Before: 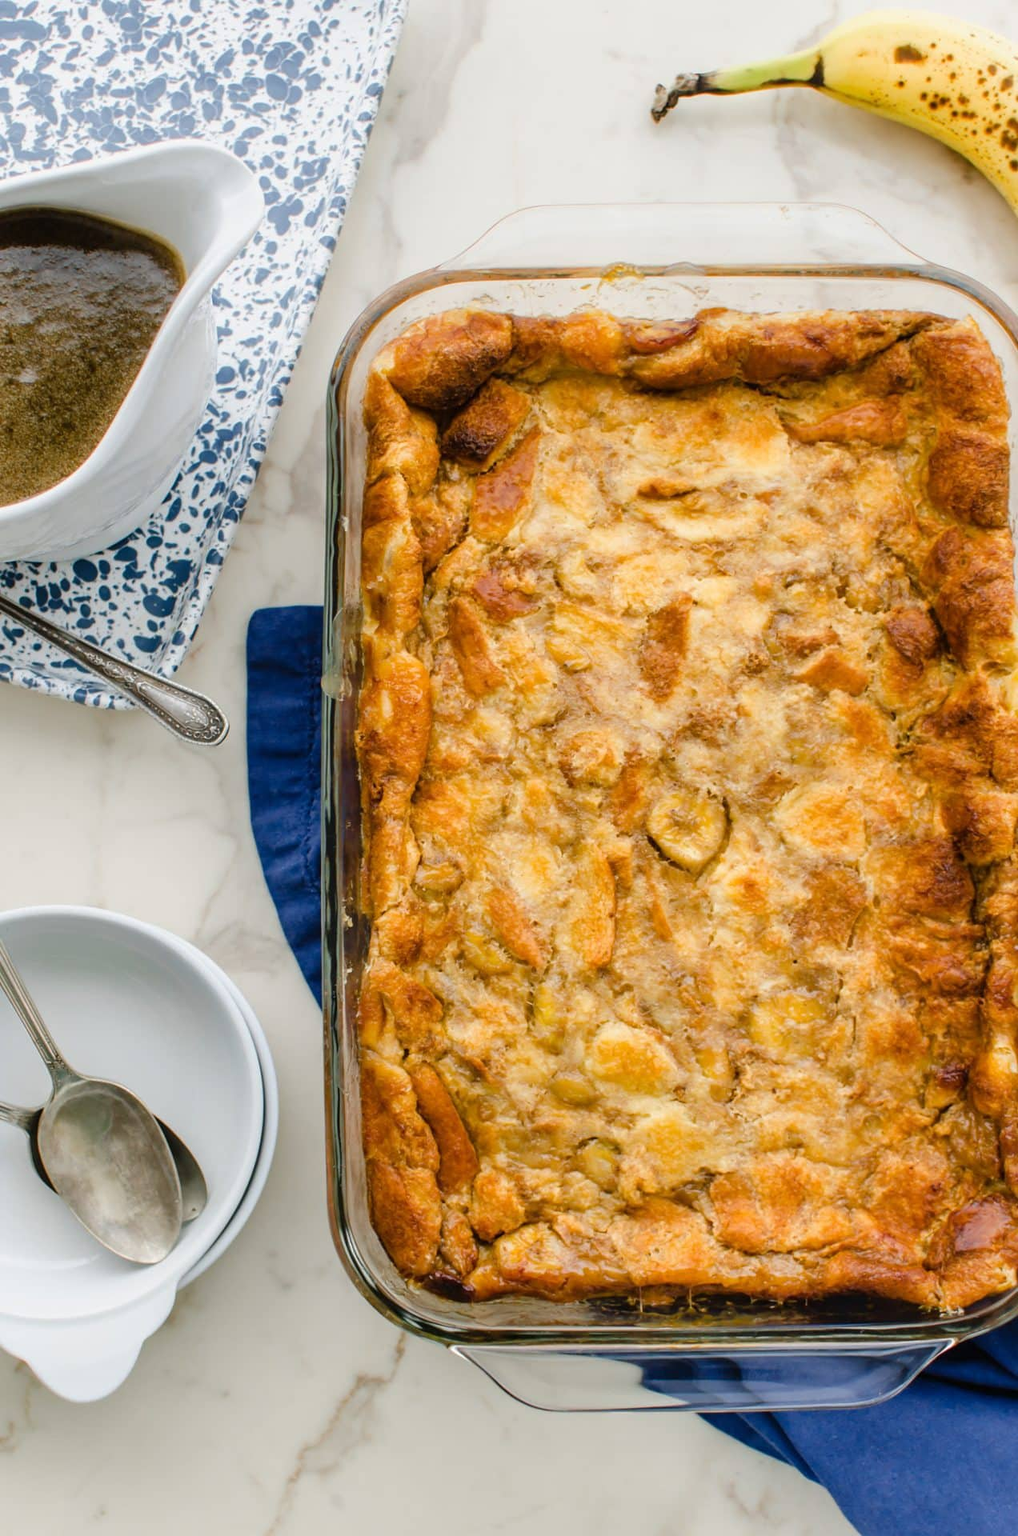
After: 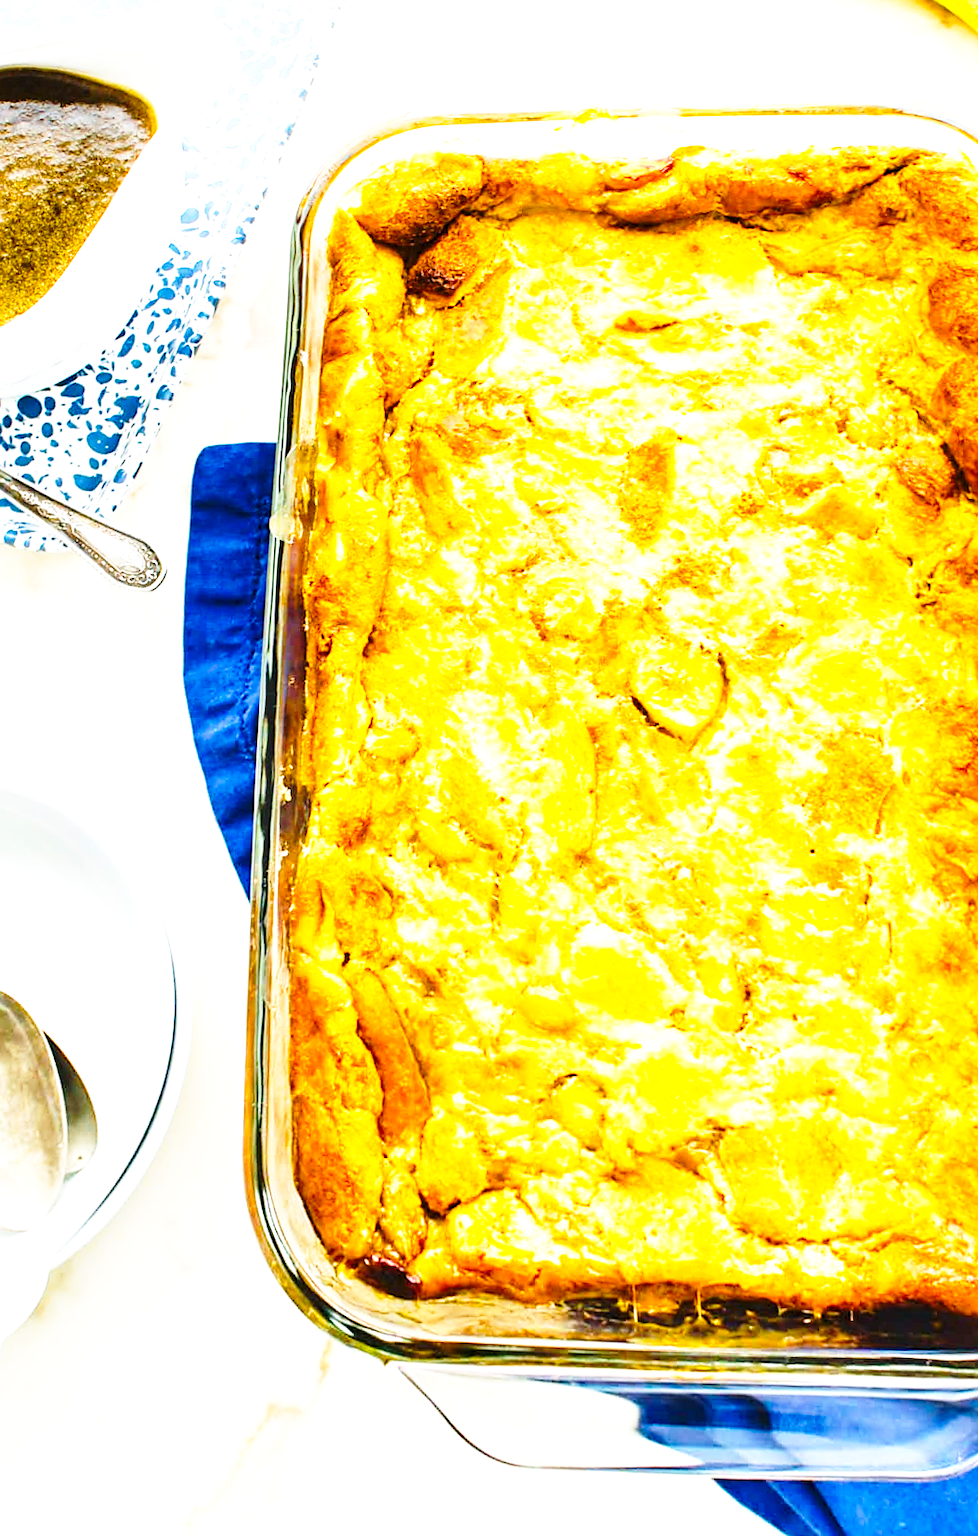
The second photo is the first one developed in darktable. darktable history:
local contrast: highlights 100%, shadows 100%, detail 120%, midtone range 0.2
sharpen: radius 1.864, amount 0.398, threshold 1.271
crop and rotate: top 5.609%, bottom 5.609%
exposure: black level correction 0, exposure 1 EV, compensate exposure bias true, compensate highlight preservation false
base curve: curves: ch0 [(0, 0) (0.026, 0.03) (0.109, 0.232) (0.351, 0.748) (0.669, 0.968) (1, 1)], preserve colors none
rgb levels: preserve colors max RGB
color balance rgb: perceptual saturation grading › global saturation 30%, global vibrance 20%
rotate and perspective: rotation 0.72°, lens shift (vertical) -0.352, lens shift (horizontal) -0.051, crop left 0.152, crop right 0.859, crop top 0.019, crop bottom 0.964
